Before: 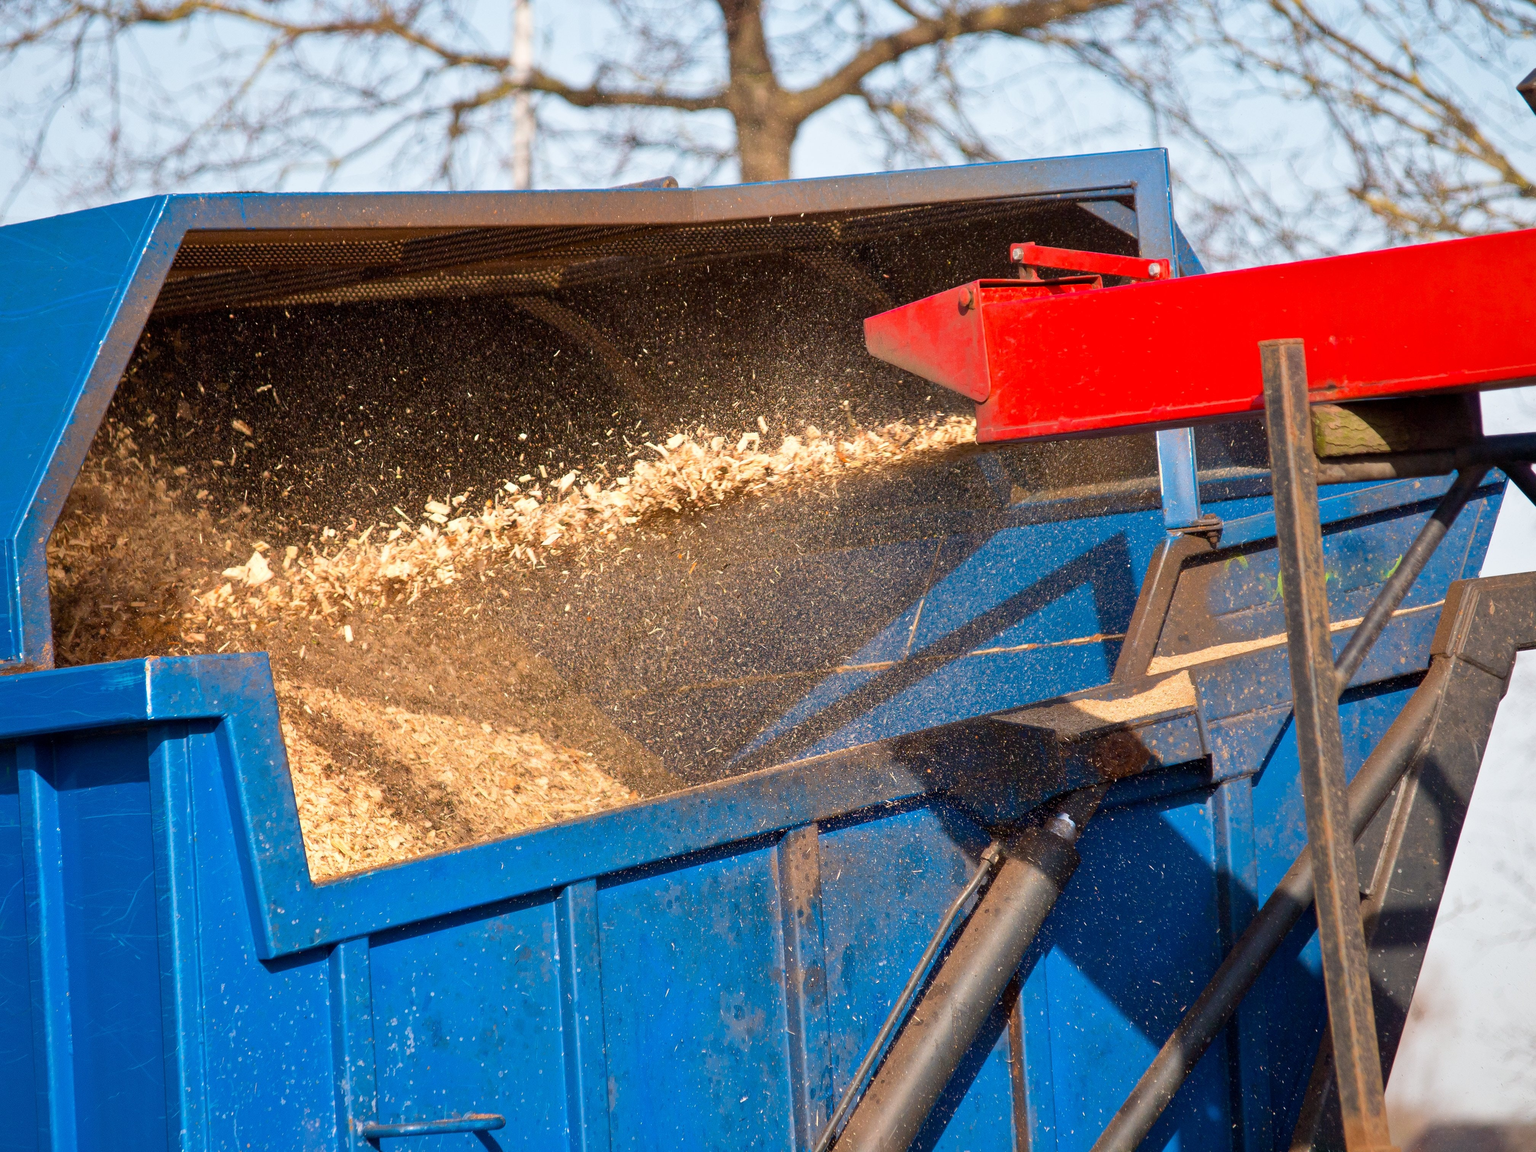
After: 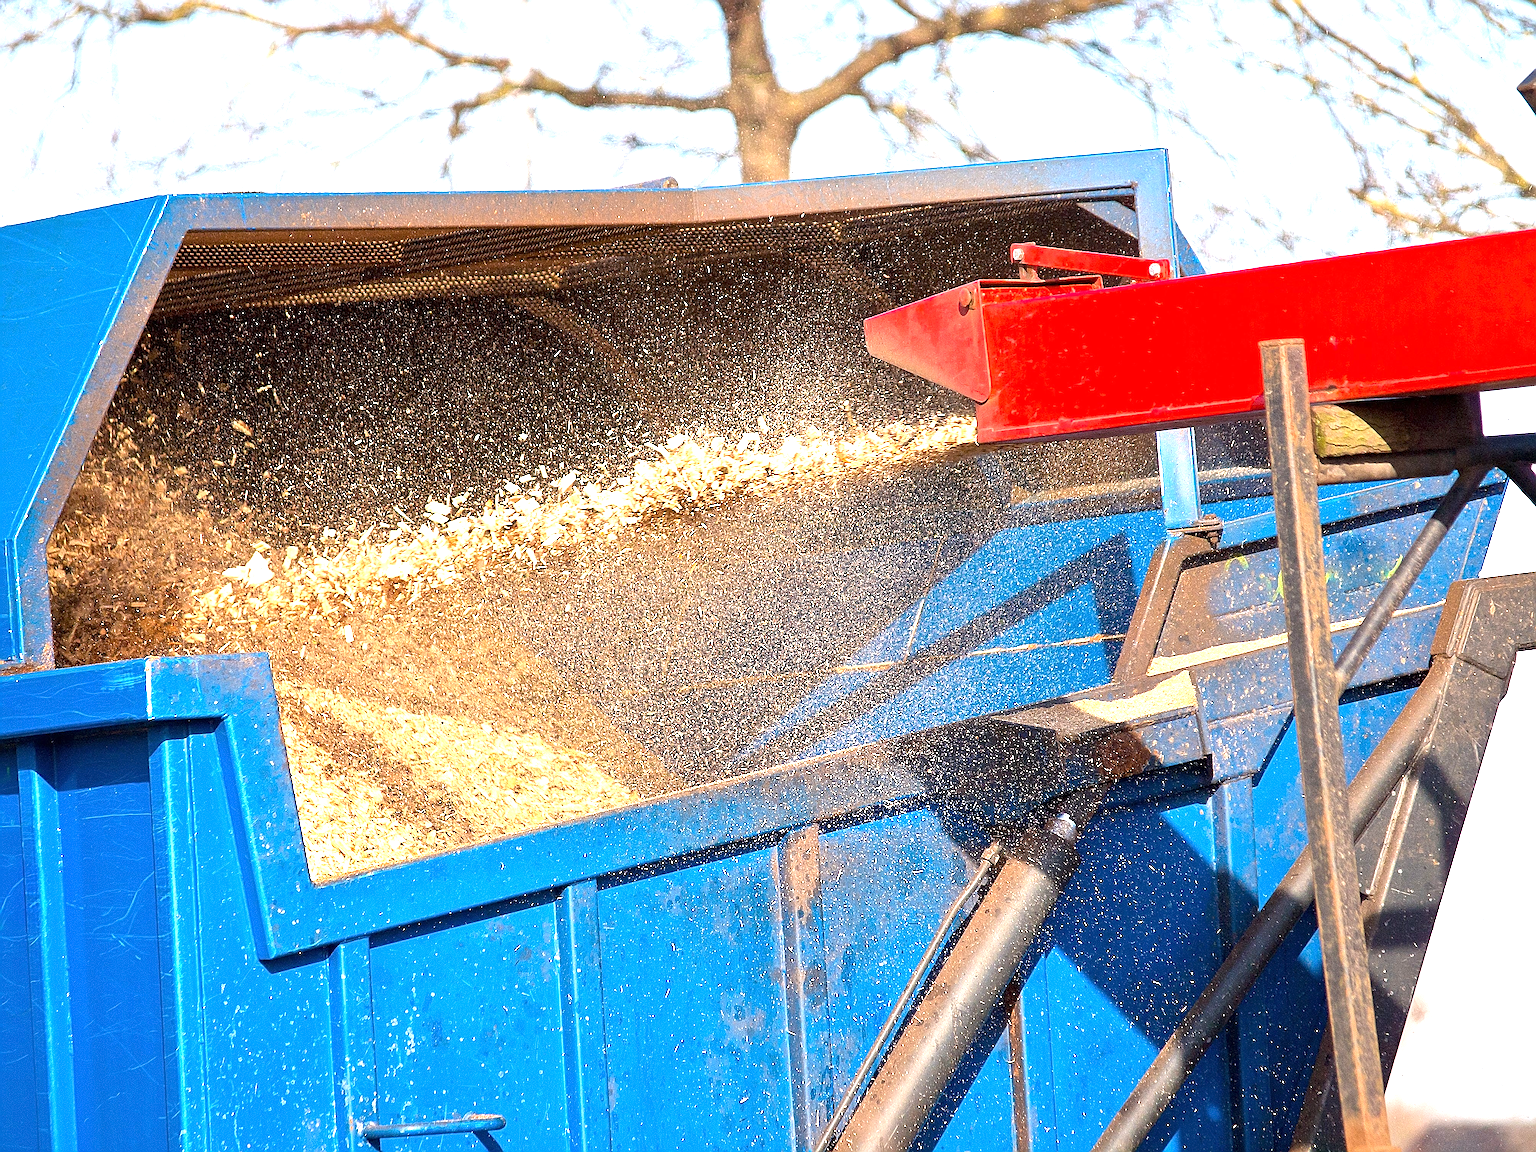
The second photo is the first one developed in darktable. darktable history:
exposure: exposure 1.163 EV, compensate highlight preservation false
sharpen: amount 1.997
